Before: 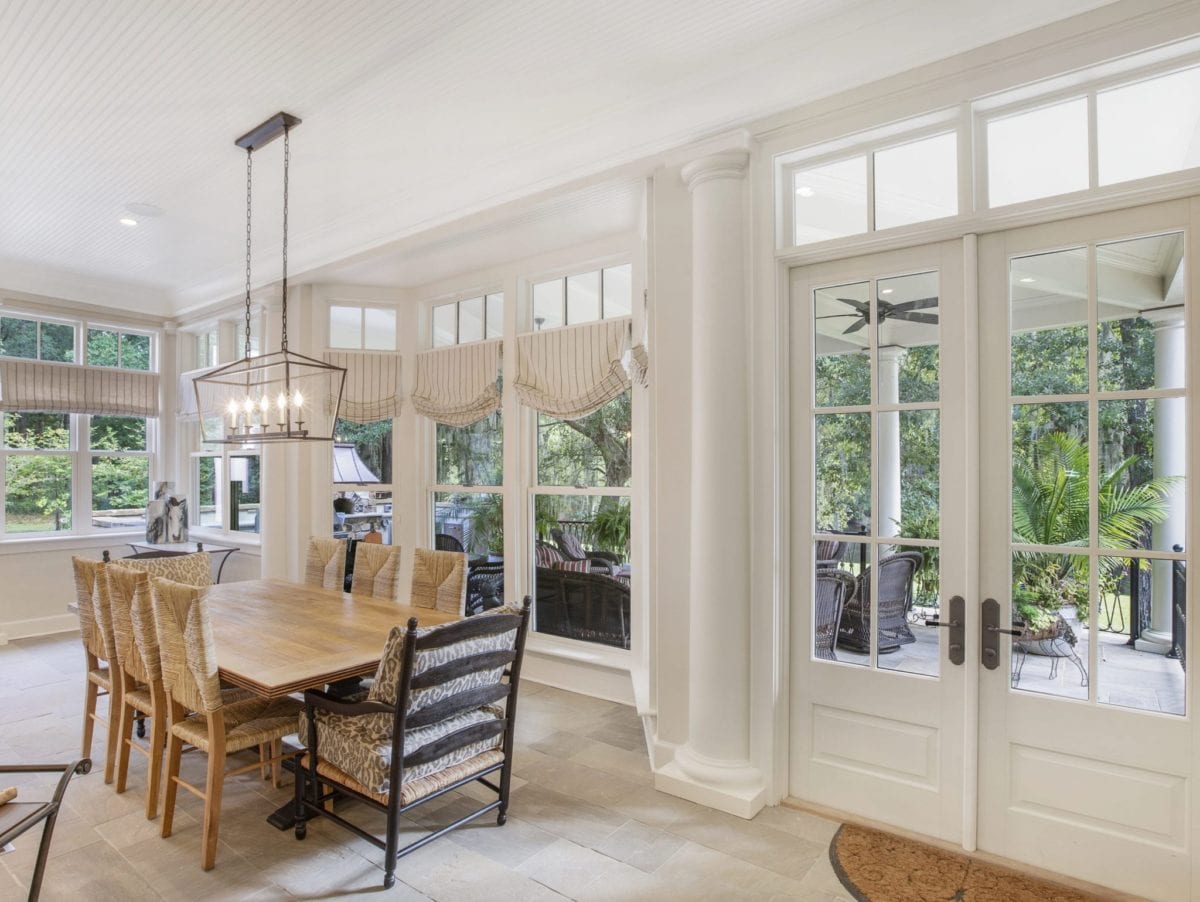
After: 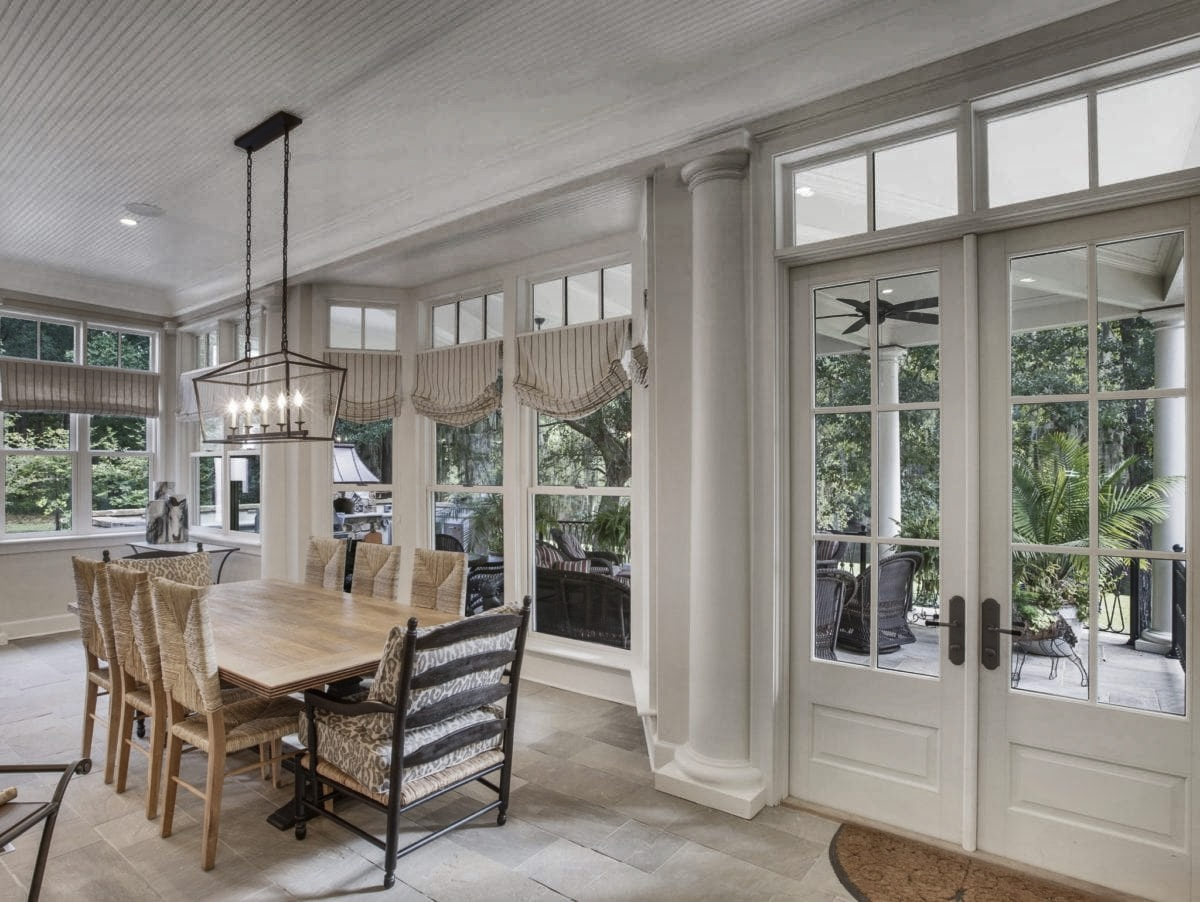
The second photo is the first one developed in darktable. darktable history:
shadows and highlights: shadows 20.91, highlights -82.73, soften with gaussian
contrast brightness saturation: contrast 0.1, saturation -0.36
